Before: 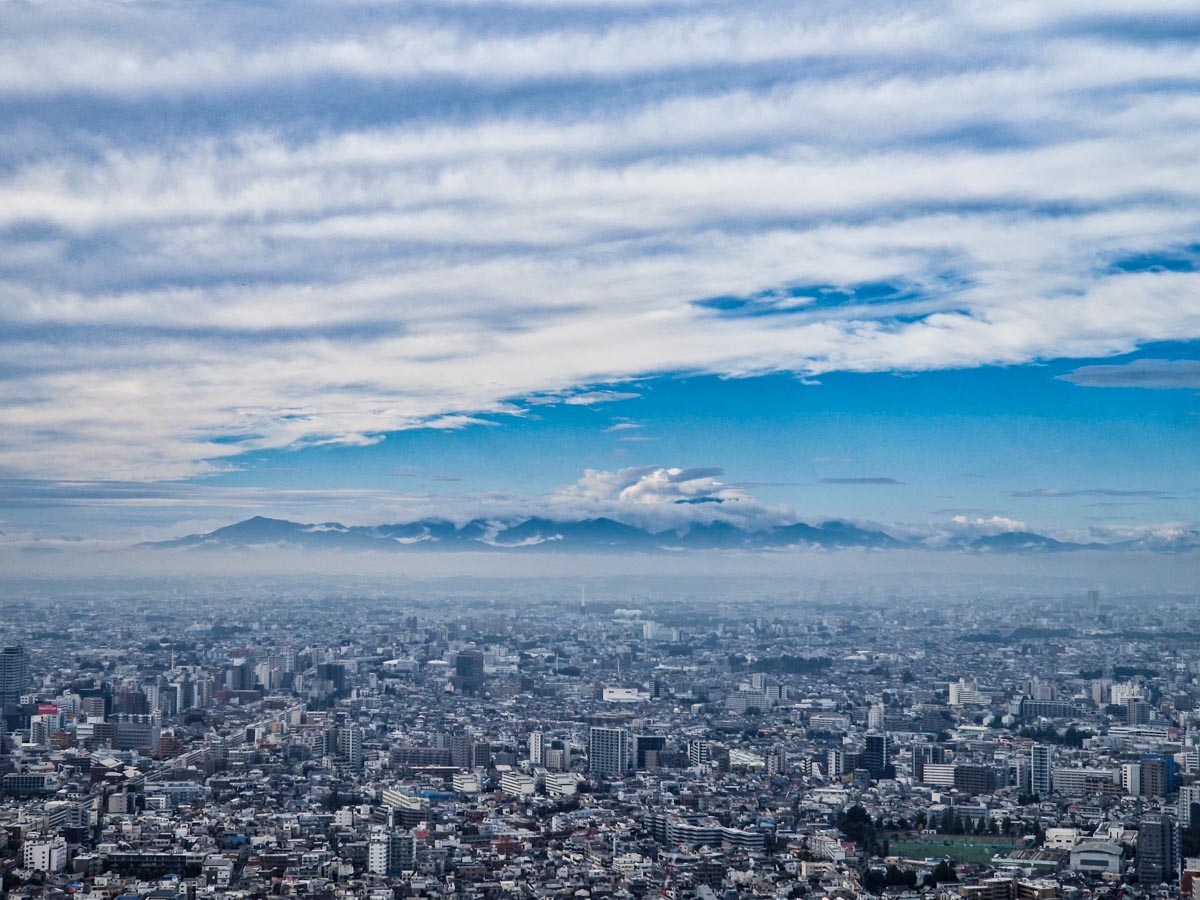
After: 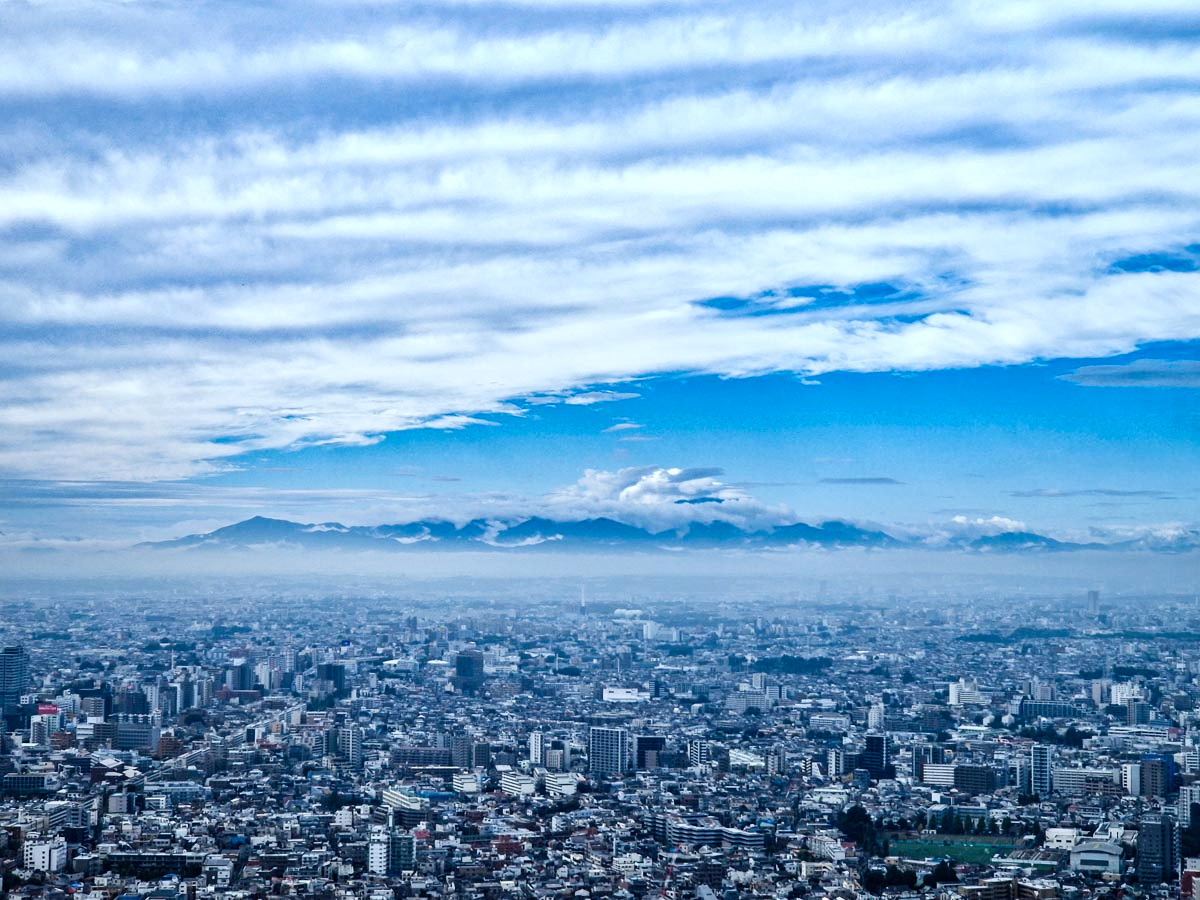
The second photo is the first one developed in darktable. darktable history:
tone equalizer: -8 EV -0.41 EV, -7 EV -0.375 EV, -6 EV -0.301 EV, -5 EV -0.257 EV, -3 EV 0.255 EV, -2 EV 0.356 EV, -1 EV 0.375 EV, +0 EV 0.405 EV, edges refinement/feathering 500, mask exposure compensation -1.57 EV, preserve details no
color balance rgb: perceptual saturation grading › global saturation 20%, perceptual saturation grading › highlights -49.83%, perceptual saturation grading › shadows 23.985%, global vibrance 14.947%
color calibration: gray › normalize channels true, illuminant F (fluorescent), F source F9 (Cool White Deluxe 4150 K) – high CRI, x 0.374, y 0.373, temperature 4150.46 K, gamut compression 0.021
